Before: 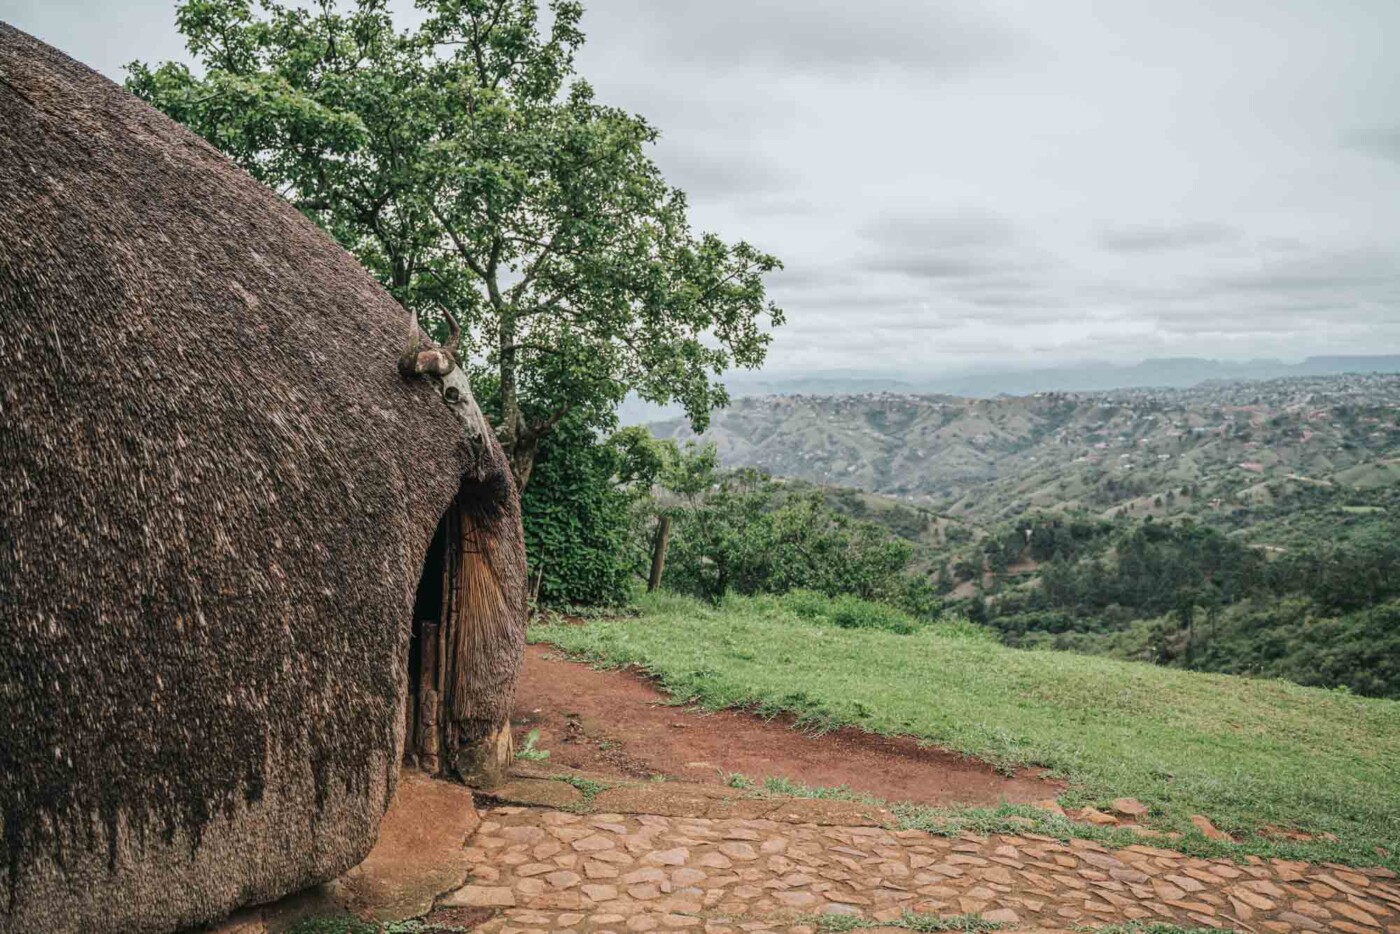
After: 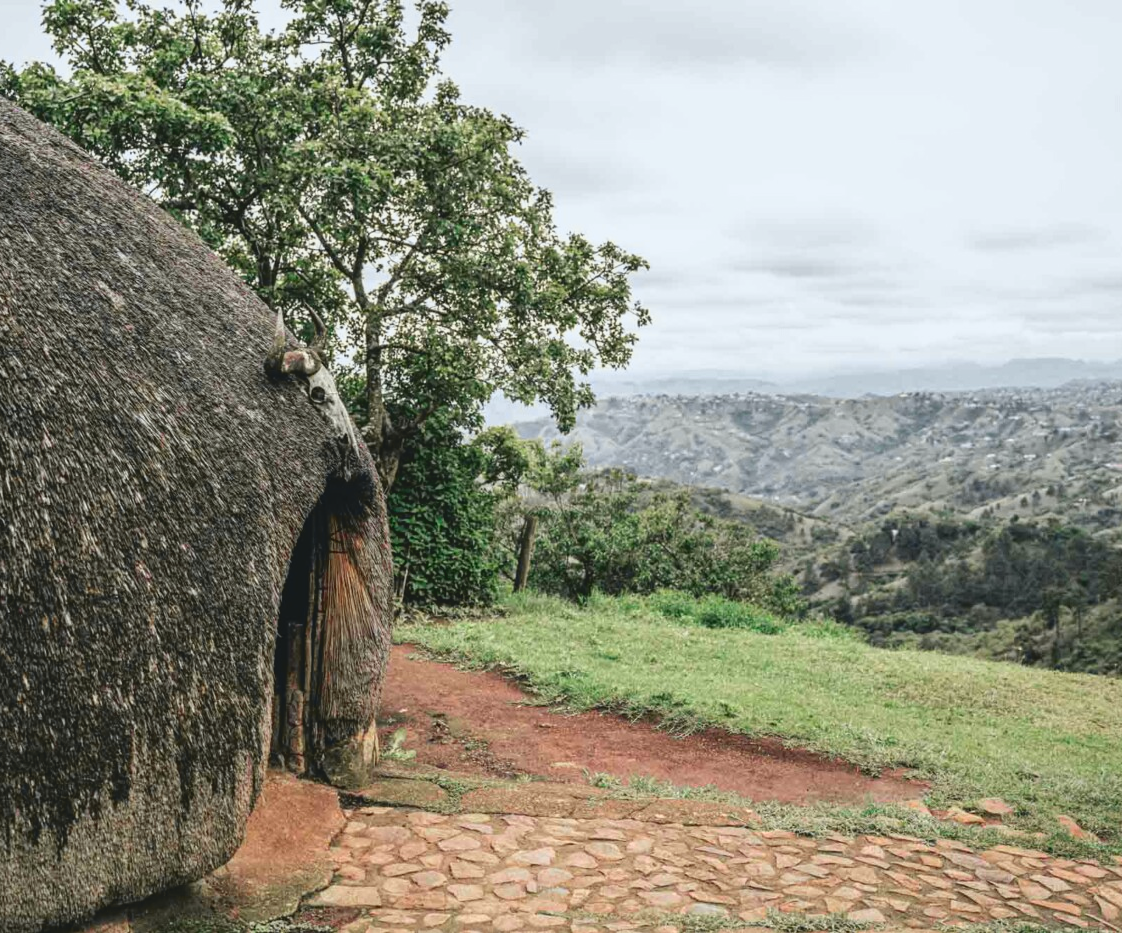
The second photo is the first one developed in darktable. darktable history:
tone curve: curves: ch0 [(0, 0.074) (0.129, 0.136) (0.285, 0.301) (0.689, 0.764) (0.854, 0.926) (0.987, 0.977)]; ch1 [(0, 0) (0.337, 0.249) (0.434, 0.437) (0.485, 0.491) (0.515, 0.495) (0.566, 0.57) (0.625, 0.625) (0.764, 0.806) (1, 1)]; ch2 [(0, 0) (0.314, 0.301) (0.401, 0.411) (0.505, 0.499) (0.54, 0.54) (0.608, 0.613) (0.706, 0.735) (1, 1)], color space Lab, independent channels, preserve colors none
crop and rotate: left 9.597%, right 10.195%
white balance: emerald 1
